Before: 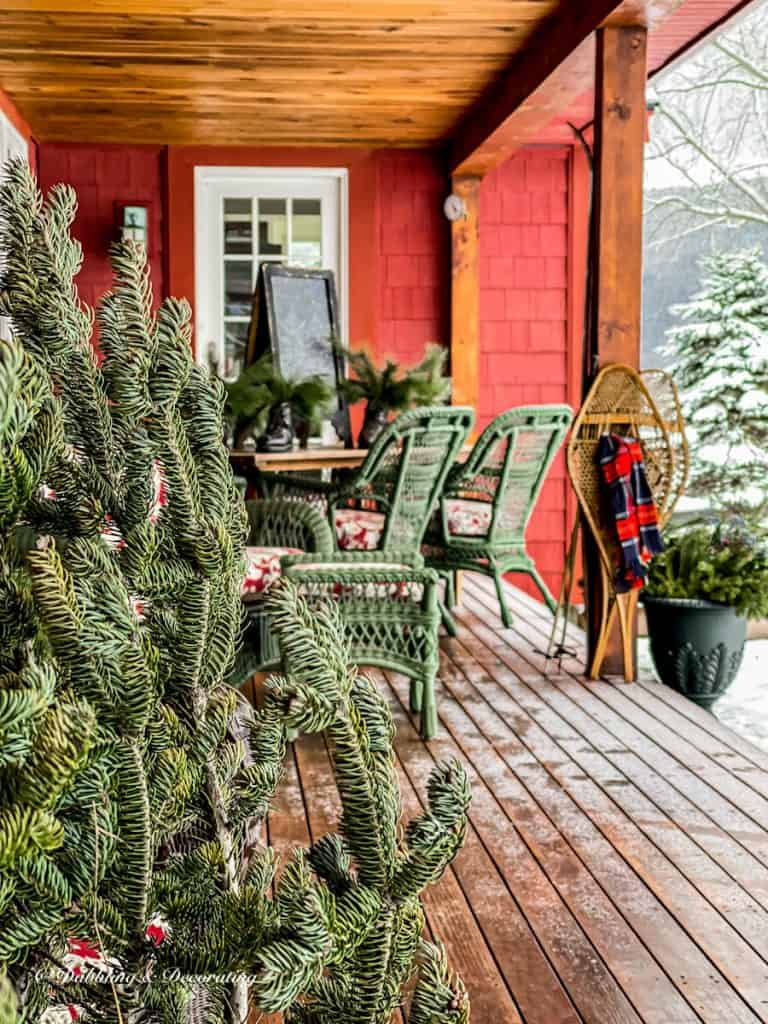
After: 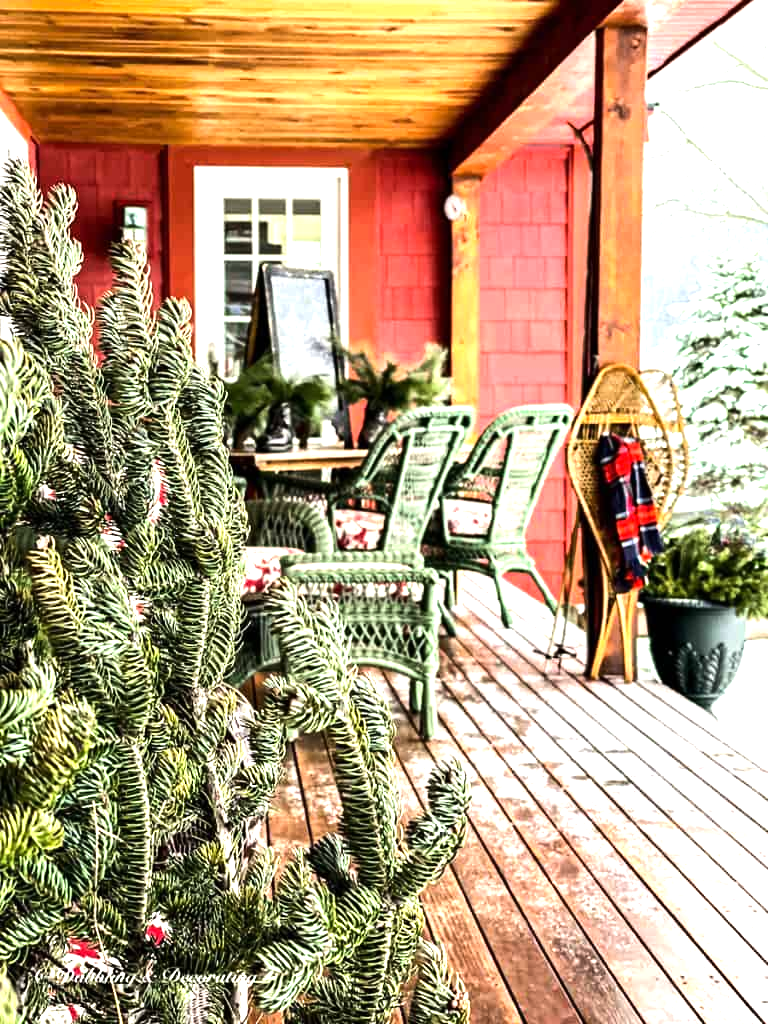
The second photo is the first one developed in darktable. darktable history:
exposure: exposure 0.6 EV, compensate highlight preservation false
tone equalizer: -8 EV -0.75 EV, -7 EV -0.7 EV, -6 EV -0.6 EV, -5 EV -0.4 EV, -3 EV 0.4 EV, -2 EV 0.6 EV, -1 EV 0.7 EV, +0 EV 0.75 EV, edges refinement/feathering 500, mask exposure compensation -1.57 EV, preserve details no
